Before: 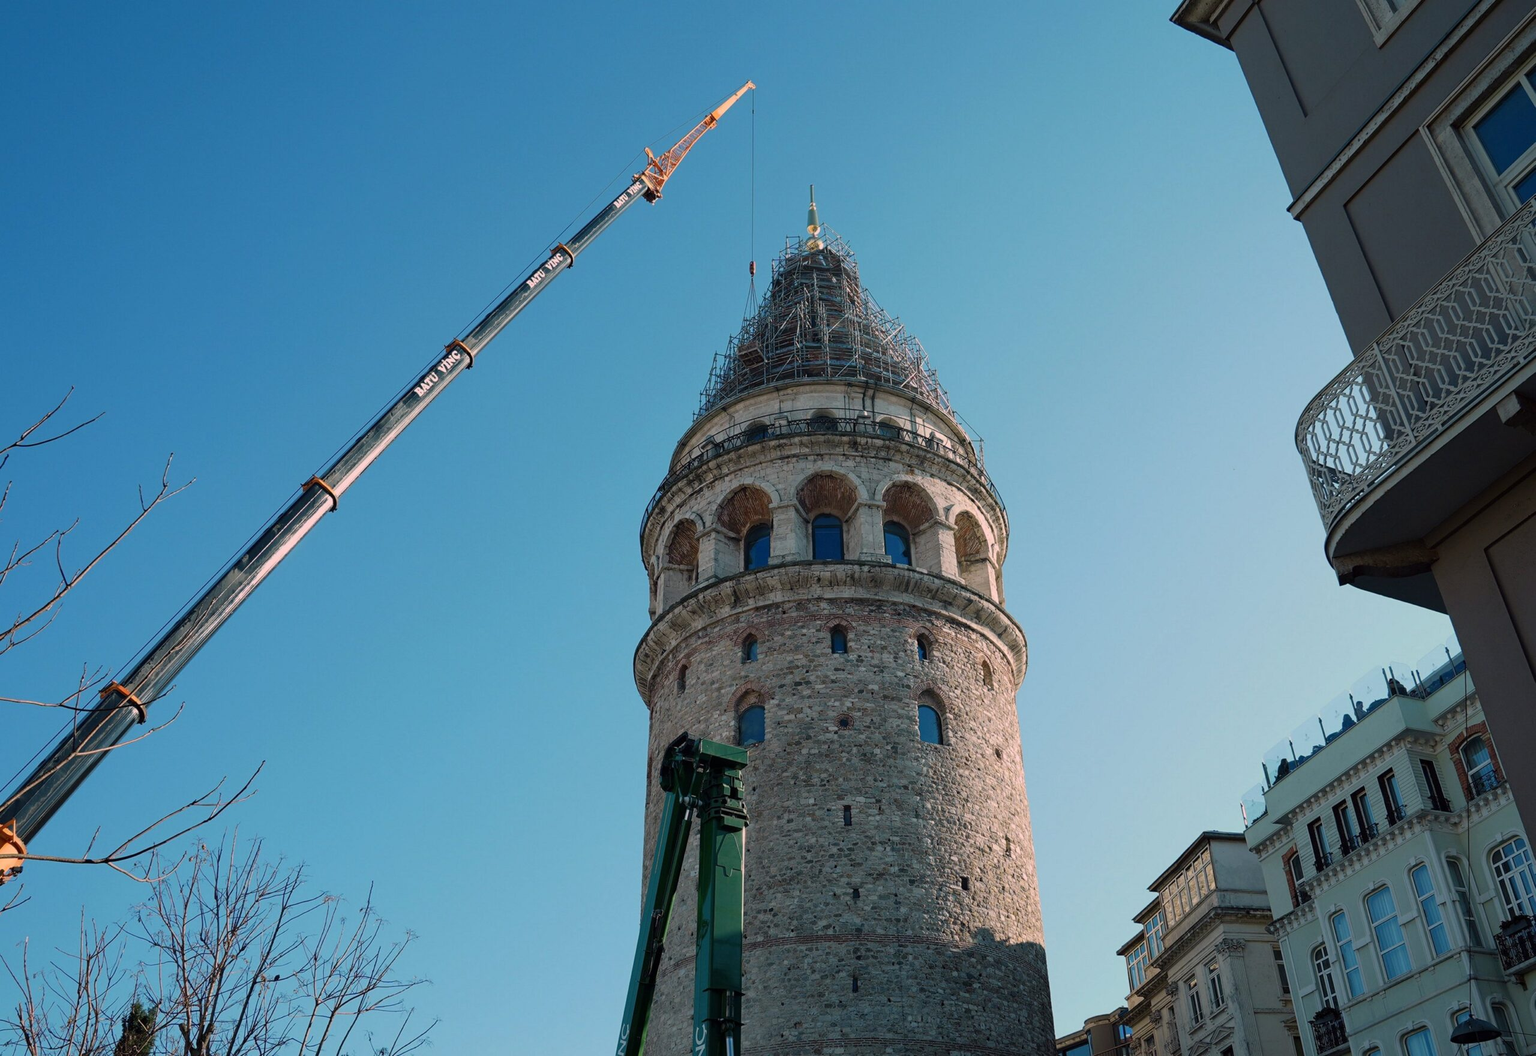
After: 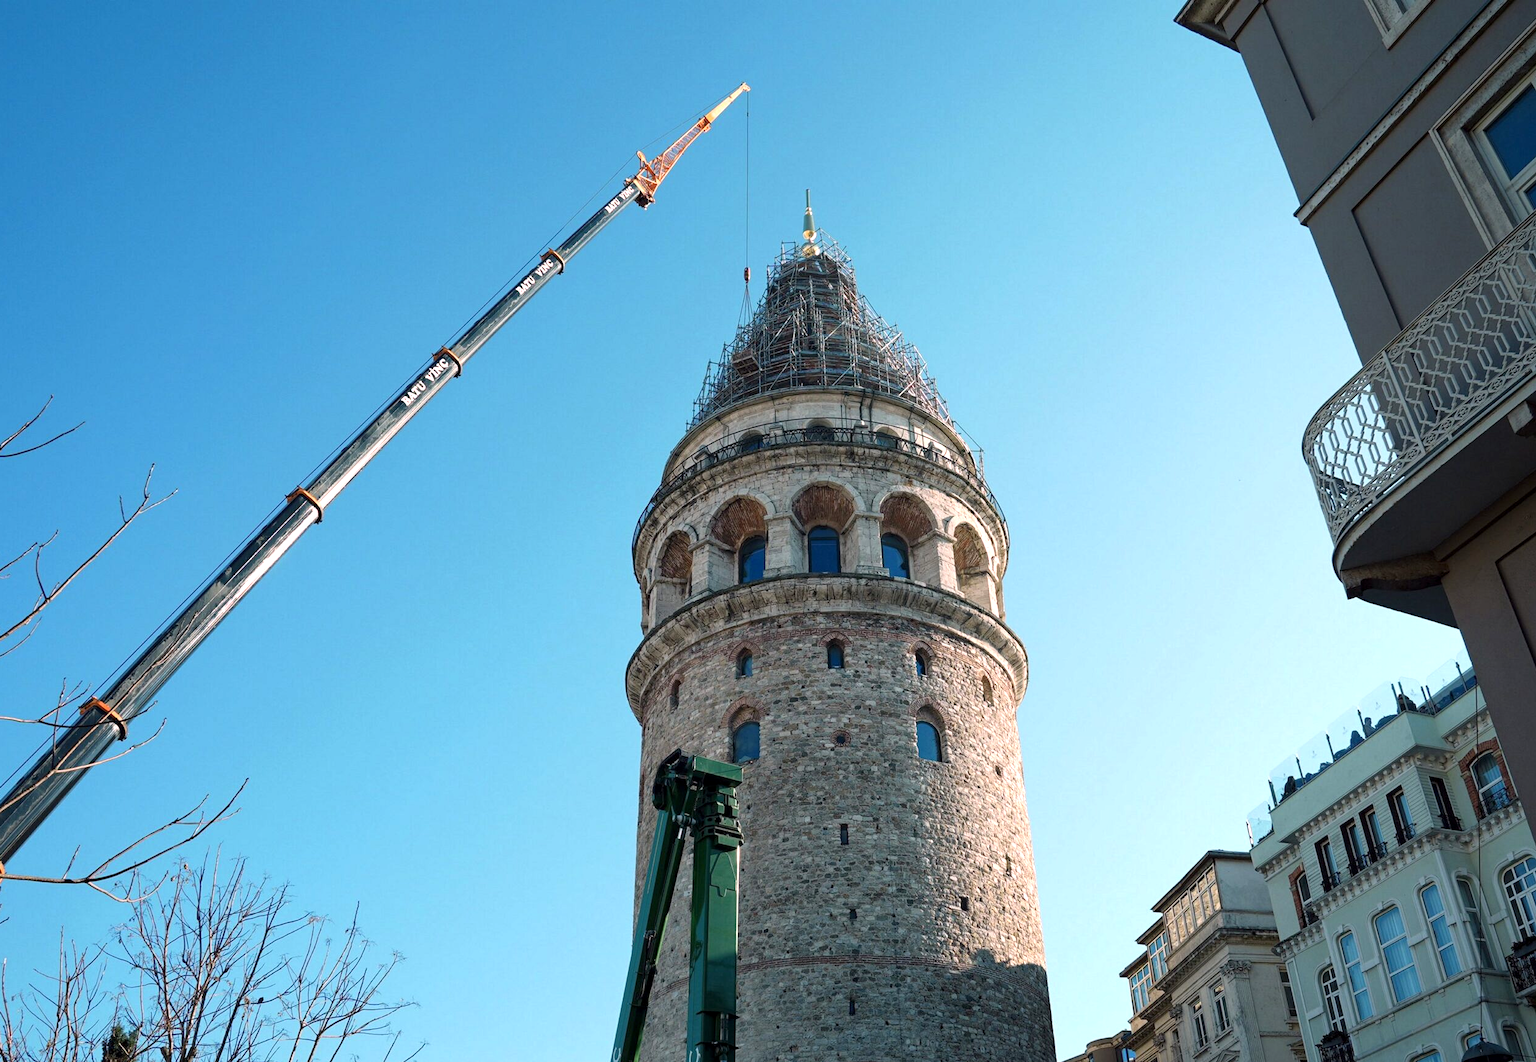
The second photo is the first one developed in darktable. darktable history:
local contrast: highlights 104%, shadows 99%, detail 119%, midtone range 0.2
crop and rotate: left 1.46%, right 0.749%, bottom 1.608%
tone equalizer: -8 EV -0.757 EV, -7 EV -0.676 EV, -6 EV -0.587 EV, -5 EV -0.403 EV, -3 EV 0.398 EV, -2 EV 0.6 EV, -1 EV 0.689 EV, +0 EV 0.722 EV, smoothing diameter 25%, edges refinement/feathering 13.16, preserve details guided filter
